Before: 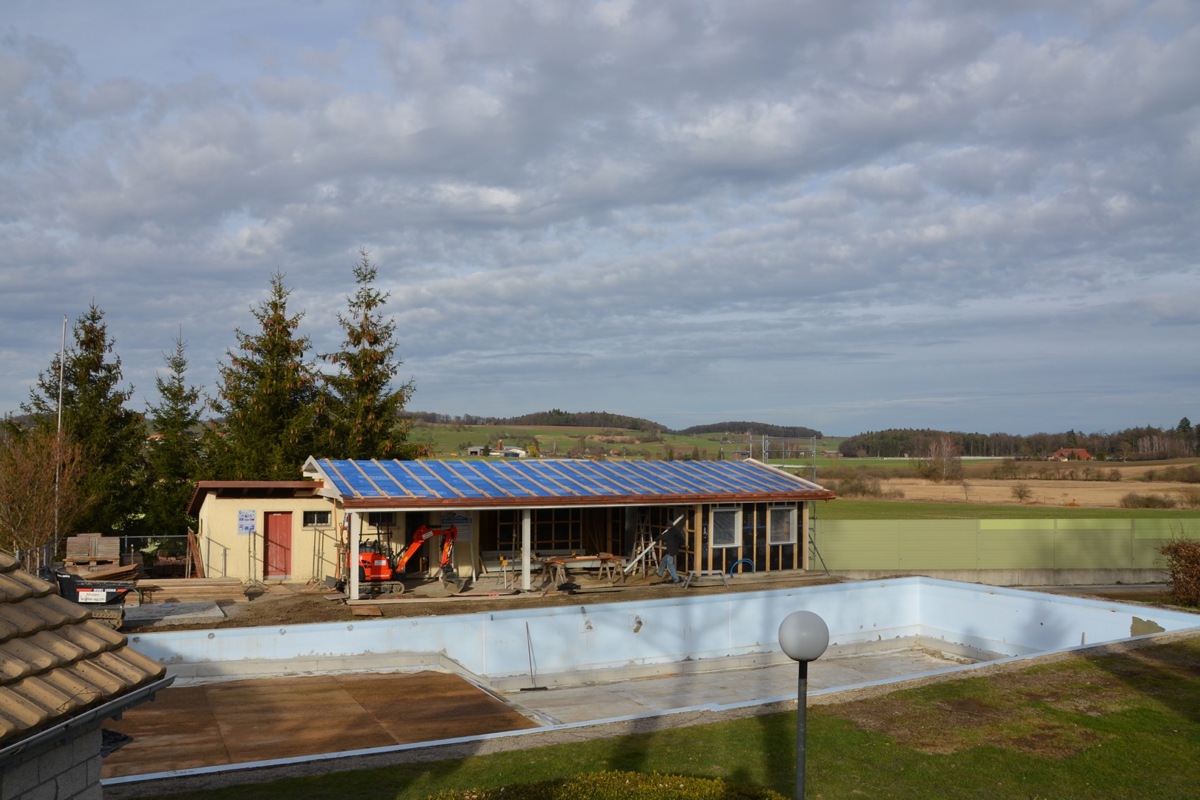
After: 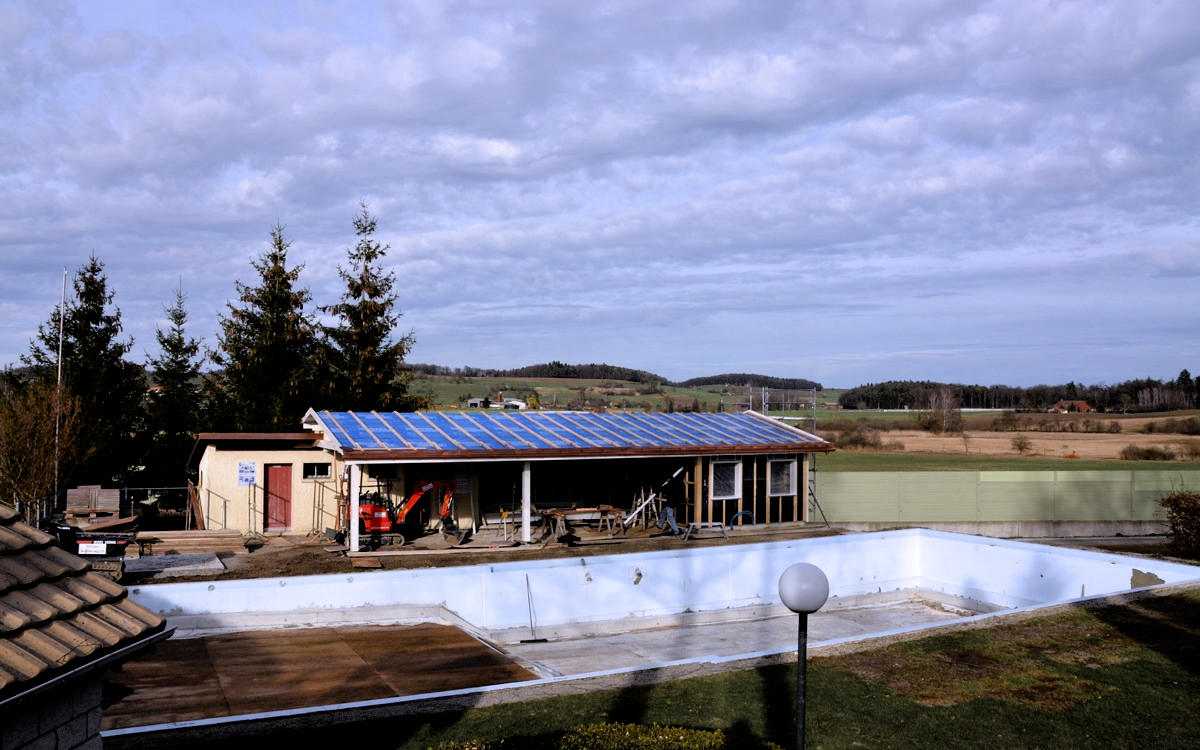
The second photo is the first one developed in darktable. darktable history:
crop and rotate: top 6.25%
color calibration: output R [1.063, -0.012, -0.003, 0], output B [-0.079, 0.047, 1, 0], illuminant custom, x 0.389, y 0.387, temperature 3838.64 K
filmic rgb: black relative exposure -3.63 EV, white relative exposure 2.16 EV, hardness 3.62
color zones: curves: ch0 [(0.11, 0.396) (0.195, 0.36) (0.25, 0.5) (0.303, 0.412) (0.357, 0.544) (0.75, 0.5) (0.967, 0.328)]; ch1 [(0, 0.468) (0.112, 0.512) (0.202, 0.6) (0.25, 0.5) (0.307, 0.352) (0.357, 0.544) (0.75, 0.5) (0.963, 0.524)]
